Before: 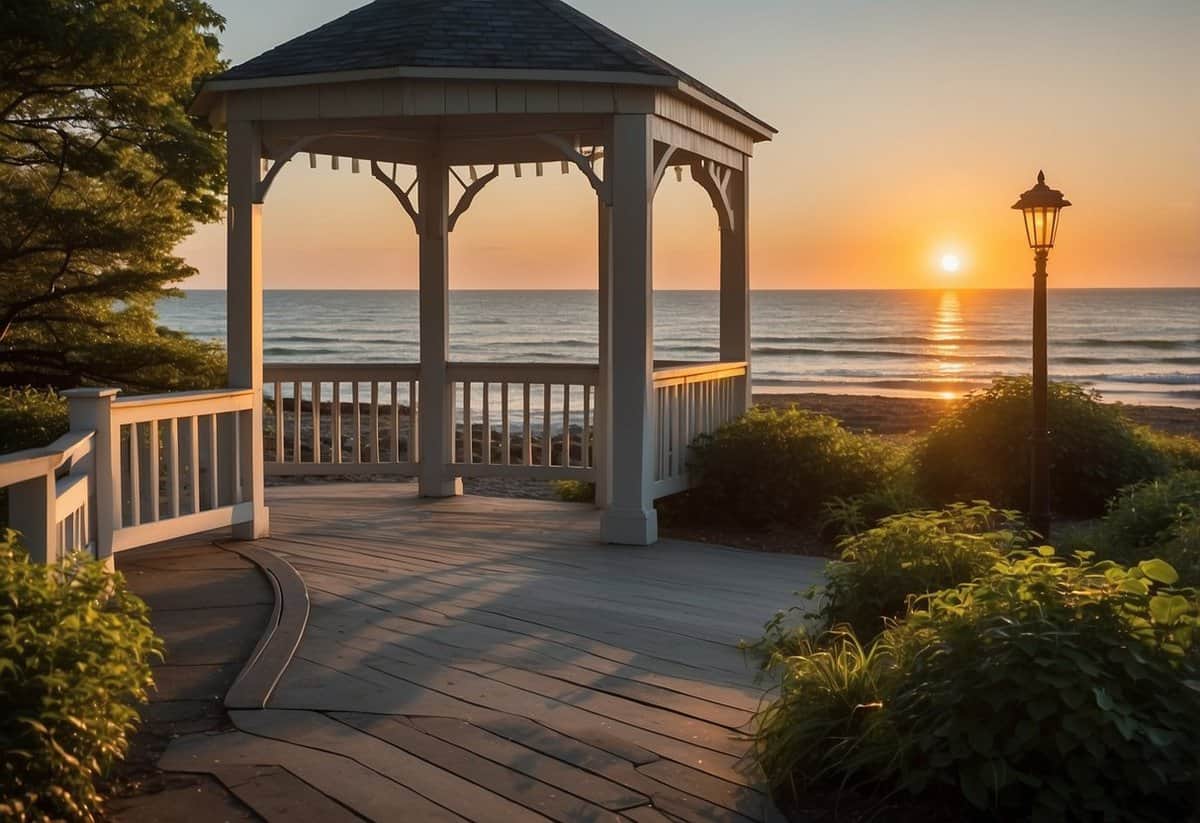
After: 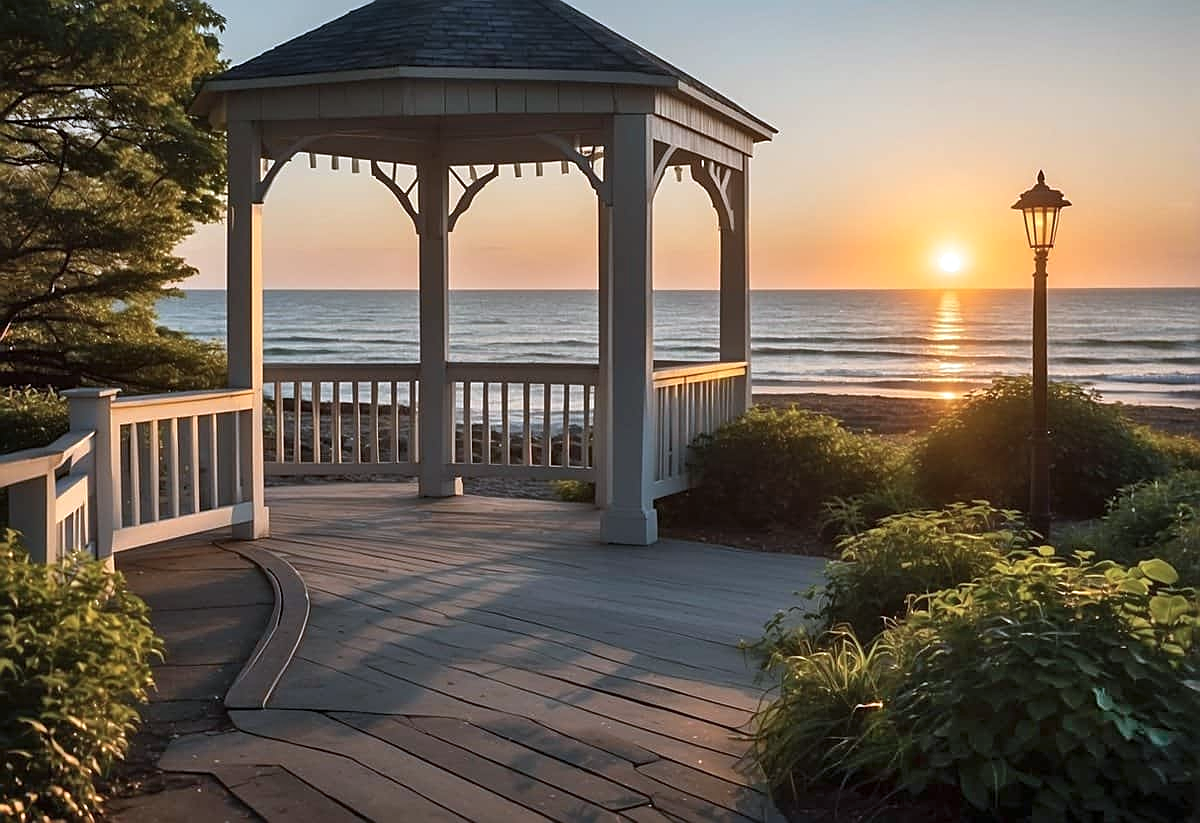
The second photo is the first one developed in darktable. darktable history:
shadows and highlights: radius 44.78, white point adjustment 6.64, compress 79.65%, highlights color adjustment 78.42%, soften with gaussian
contrast brightness saturation: saturation -0.05
sharpen: on, module defaults
color calibration: x 0.367, y 0.376, temperature 4372.25 K
